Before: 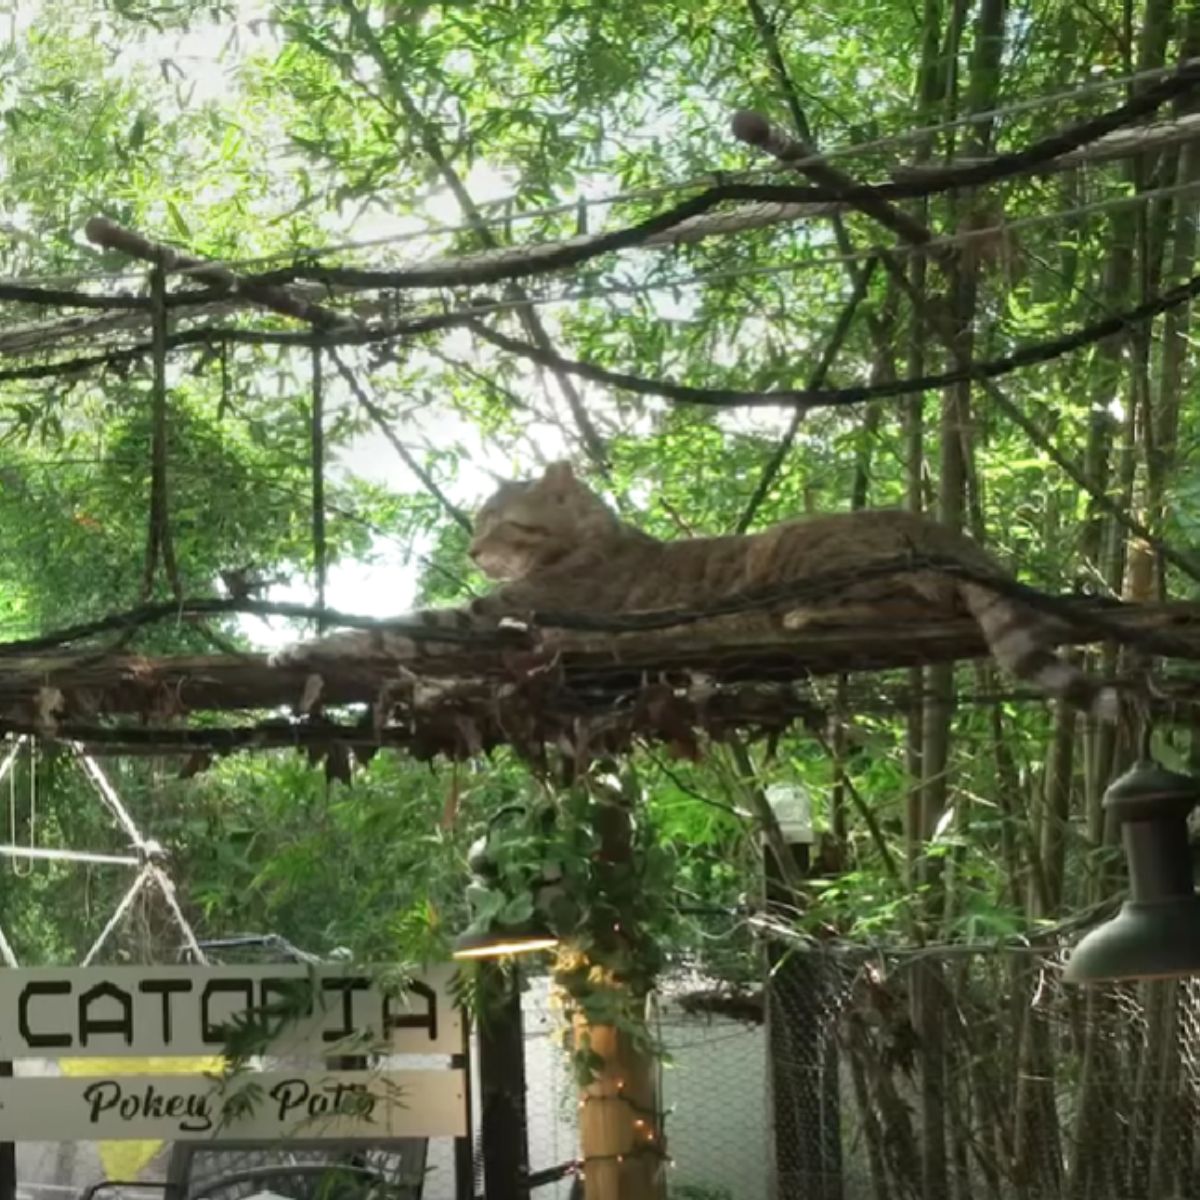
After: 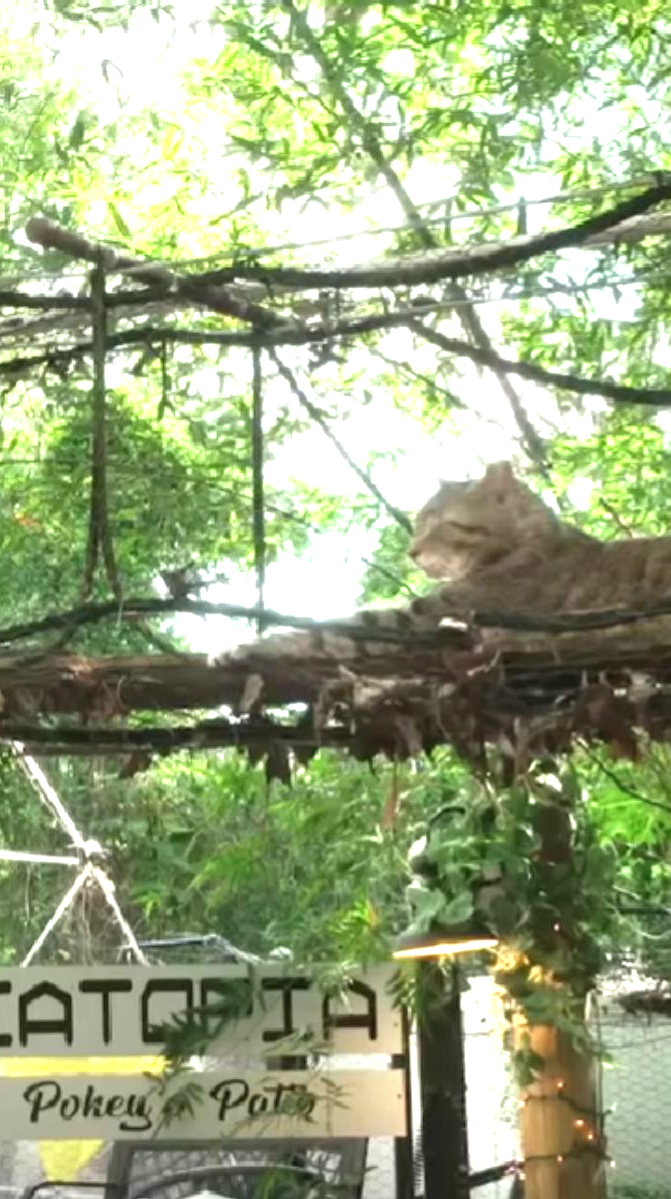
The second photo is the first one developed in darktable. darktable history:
crop: left 5.075%, right 39.006%
exposure: black level correction 0, exposure 1 EV, compensate highlight preservation false
